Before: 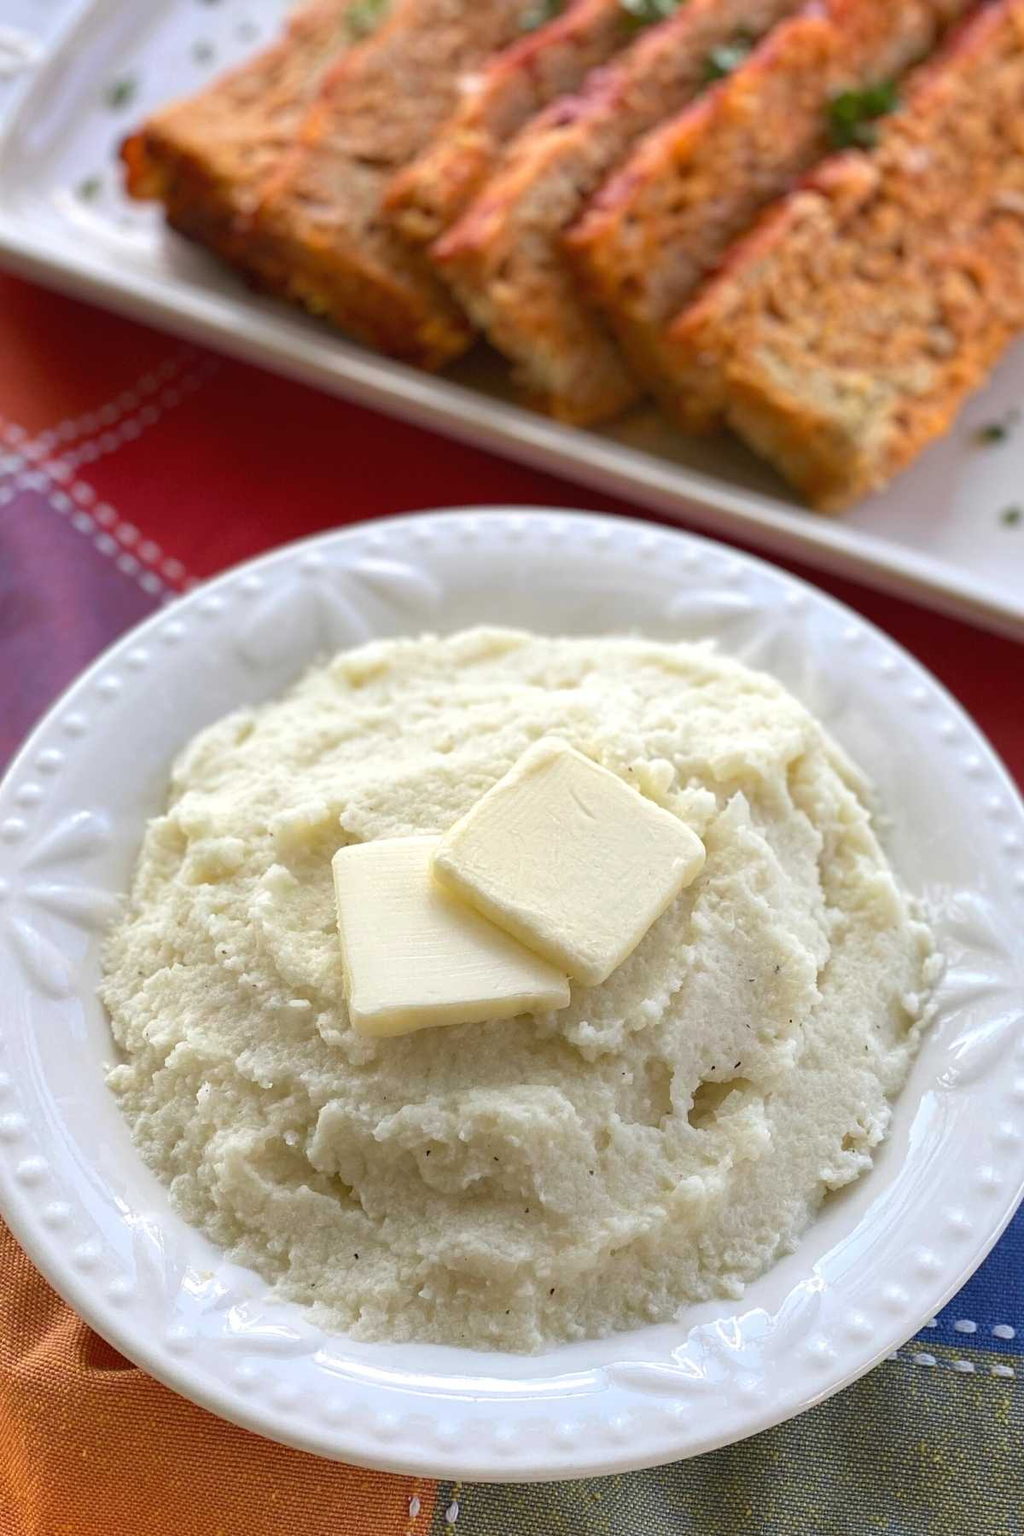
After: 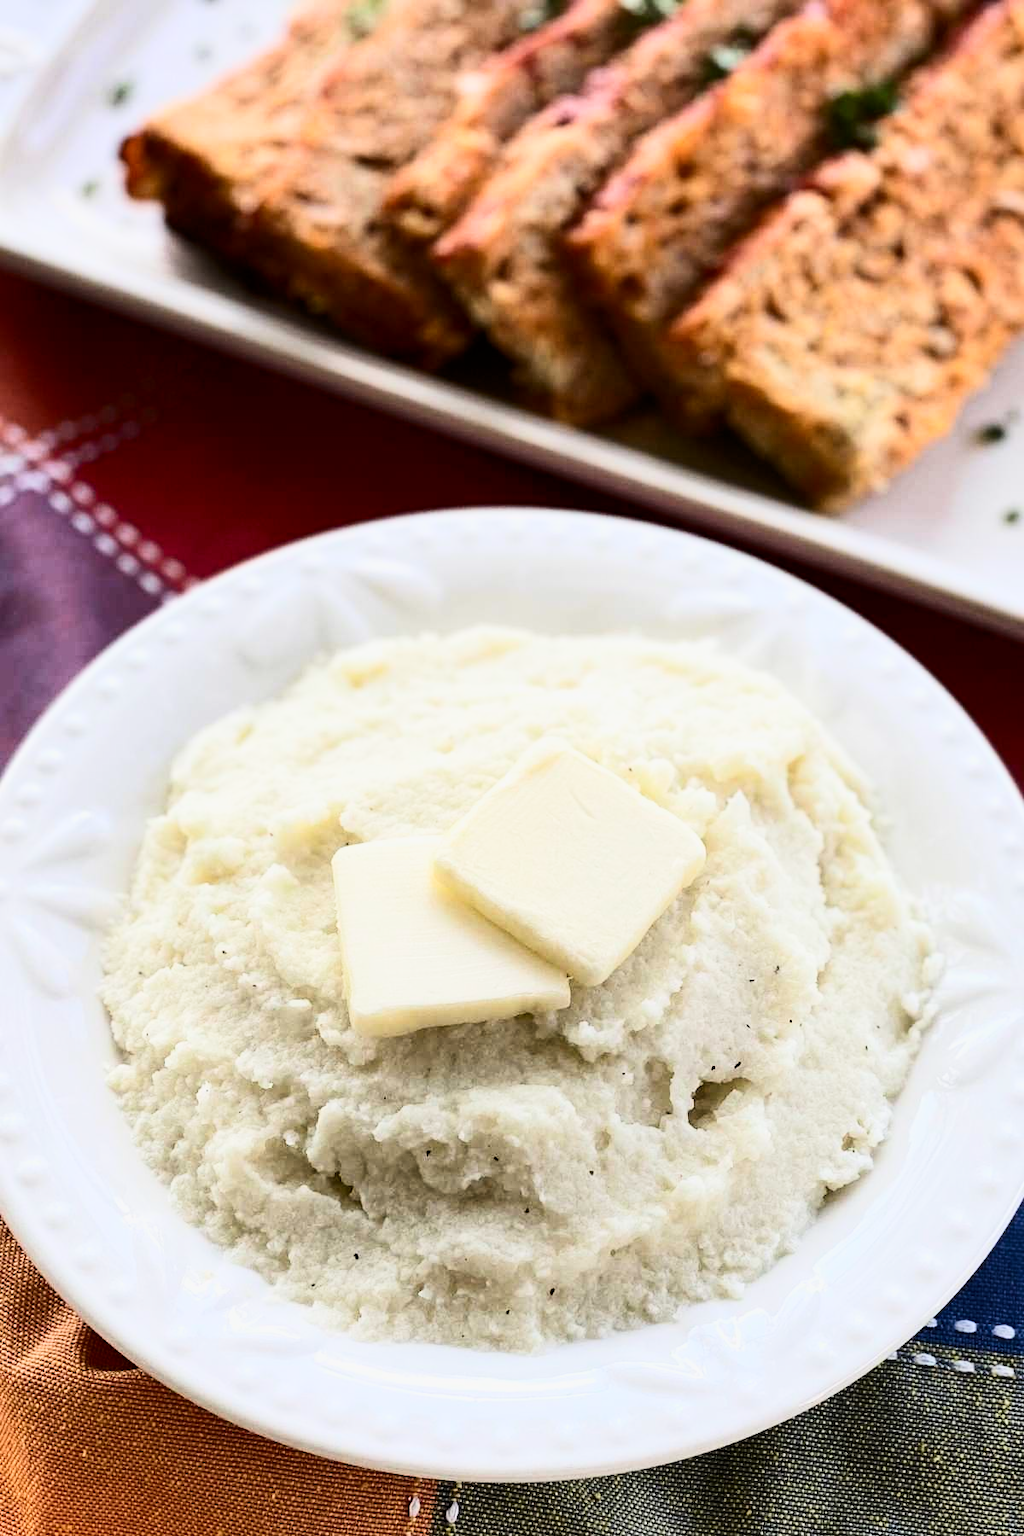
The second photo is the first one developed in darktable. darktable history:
filmic rgb: black relative exposure -5 EV, hardness 2.88, contrast 1.3, highlights saturation mix -30%
contrast brightness saturation: contrast 0.39, brightness 0.1
